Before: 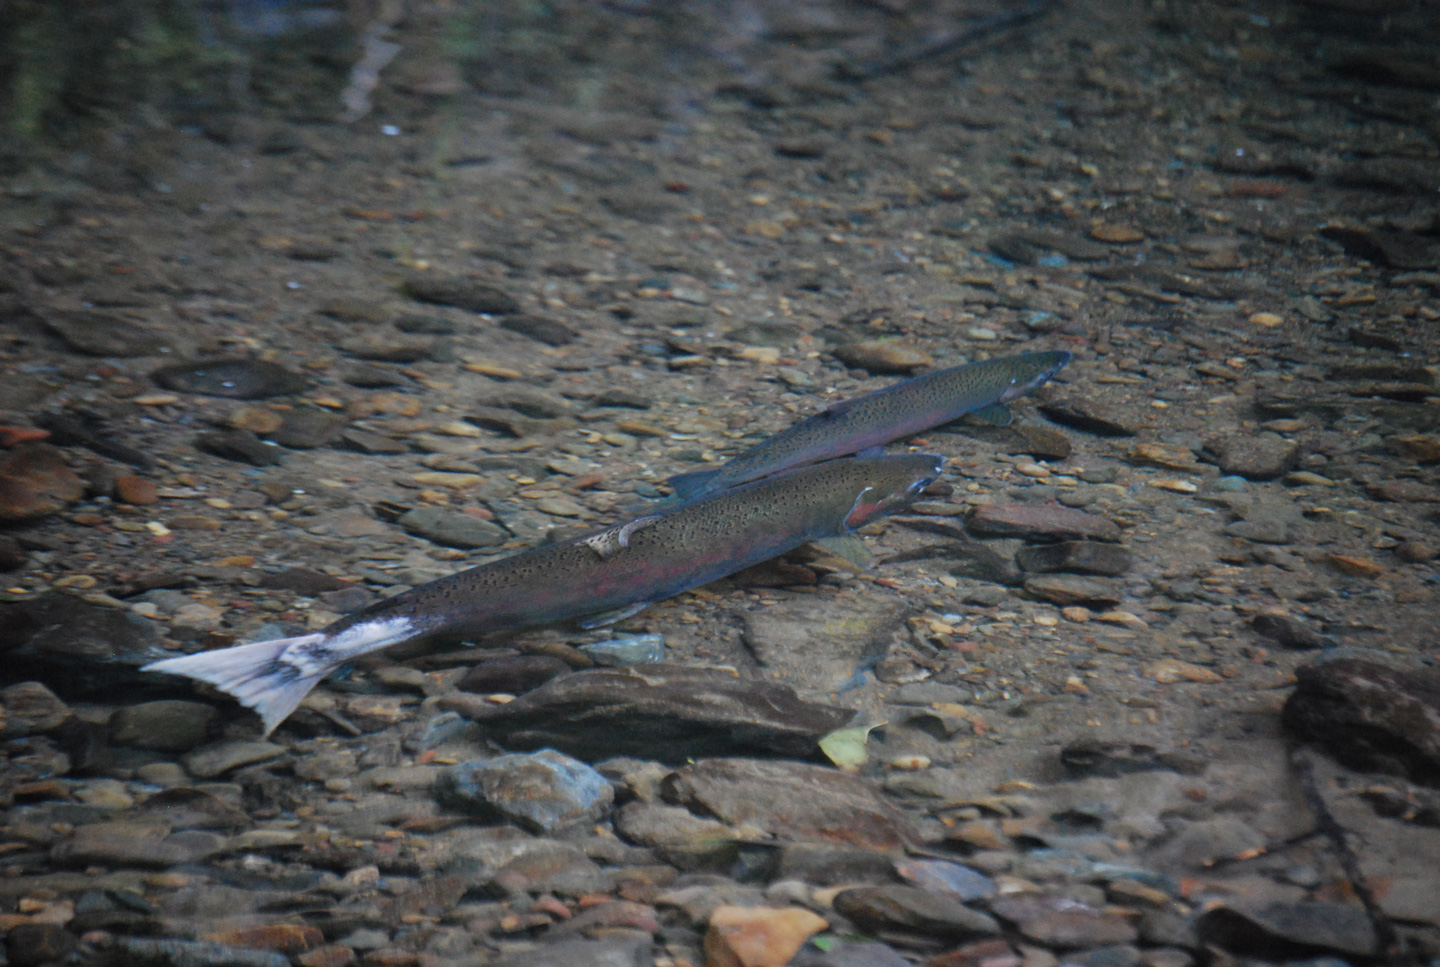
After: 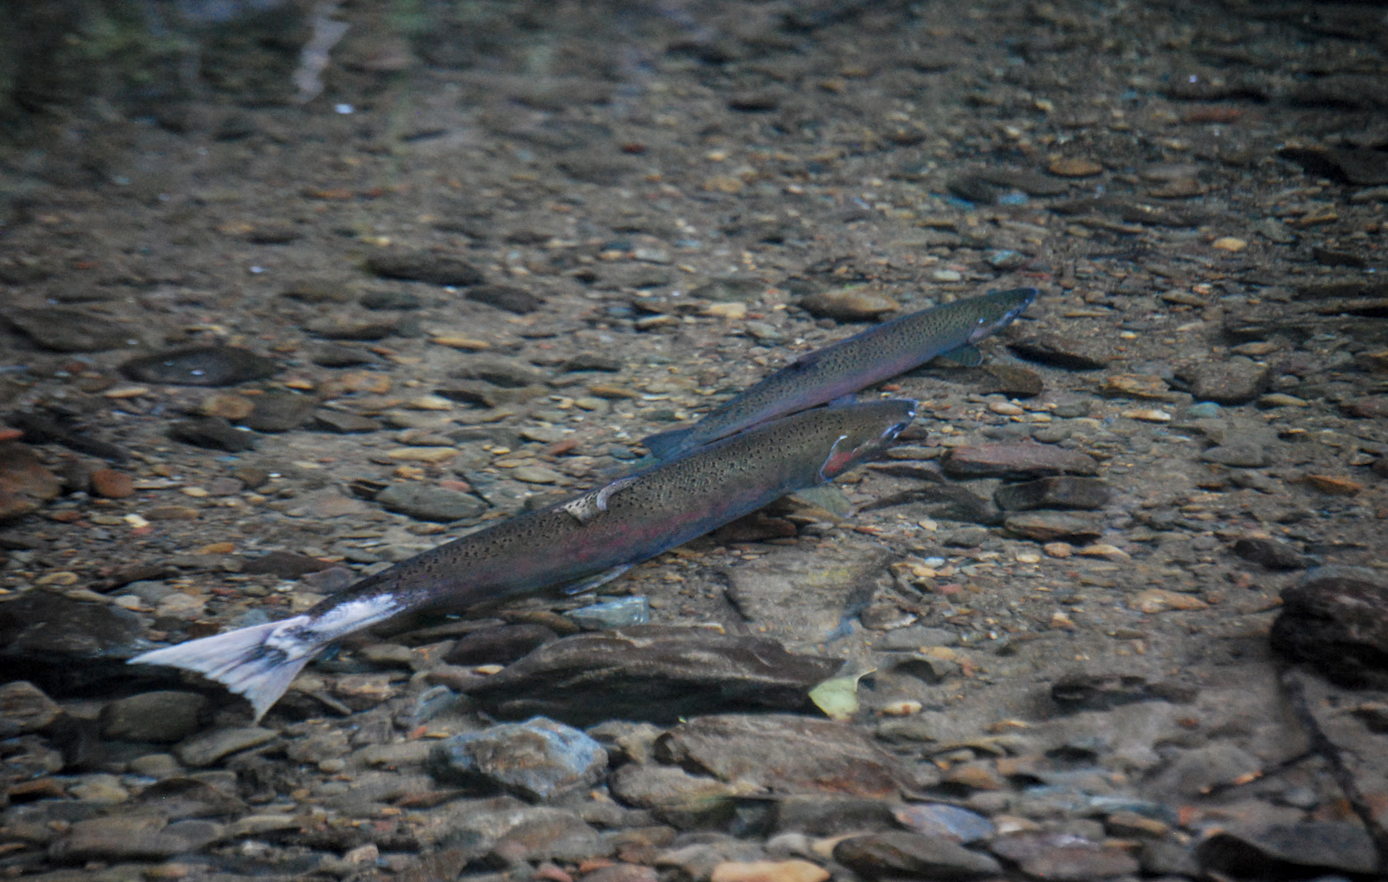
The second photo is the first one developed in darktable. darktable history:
rotate and perspective: rotation -3.52°, crop left 0.036, crop right 0.964, crop top 0.081, crop bottom 0.919
local contrast: on, module defaults
vignetting: fall-off start 116.67%, fall-off radius 59.26%, brightness -0.31, saturation -0.056
